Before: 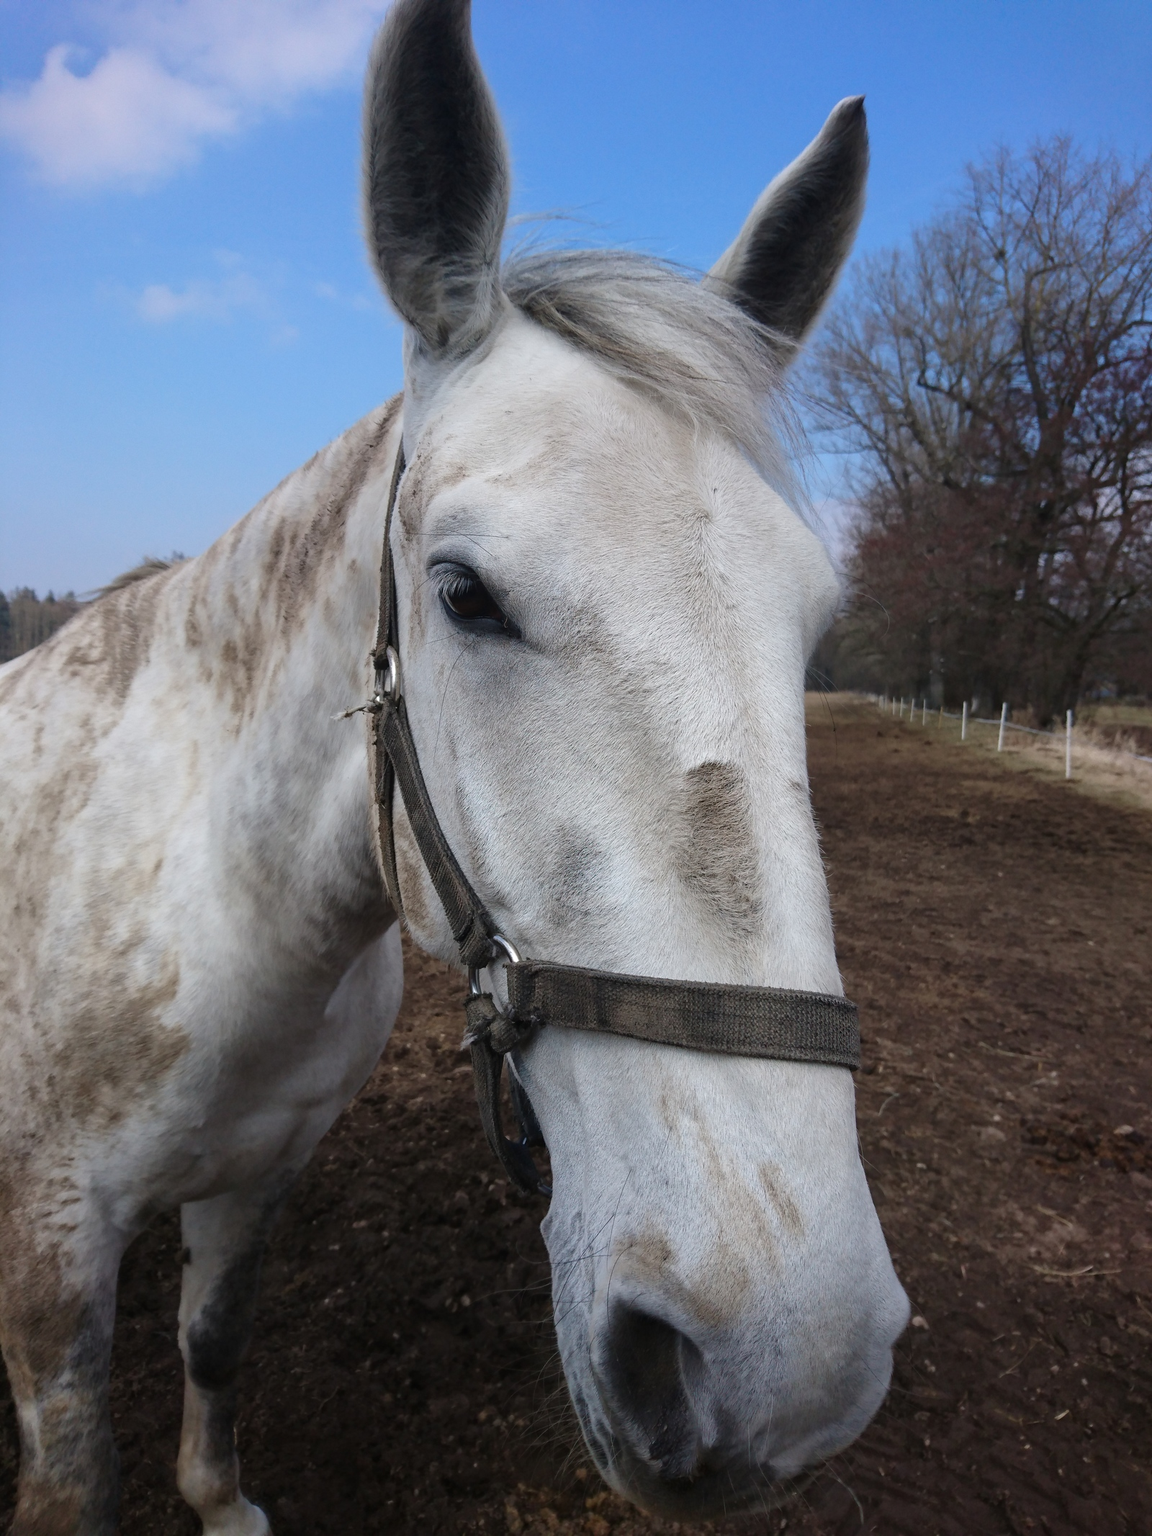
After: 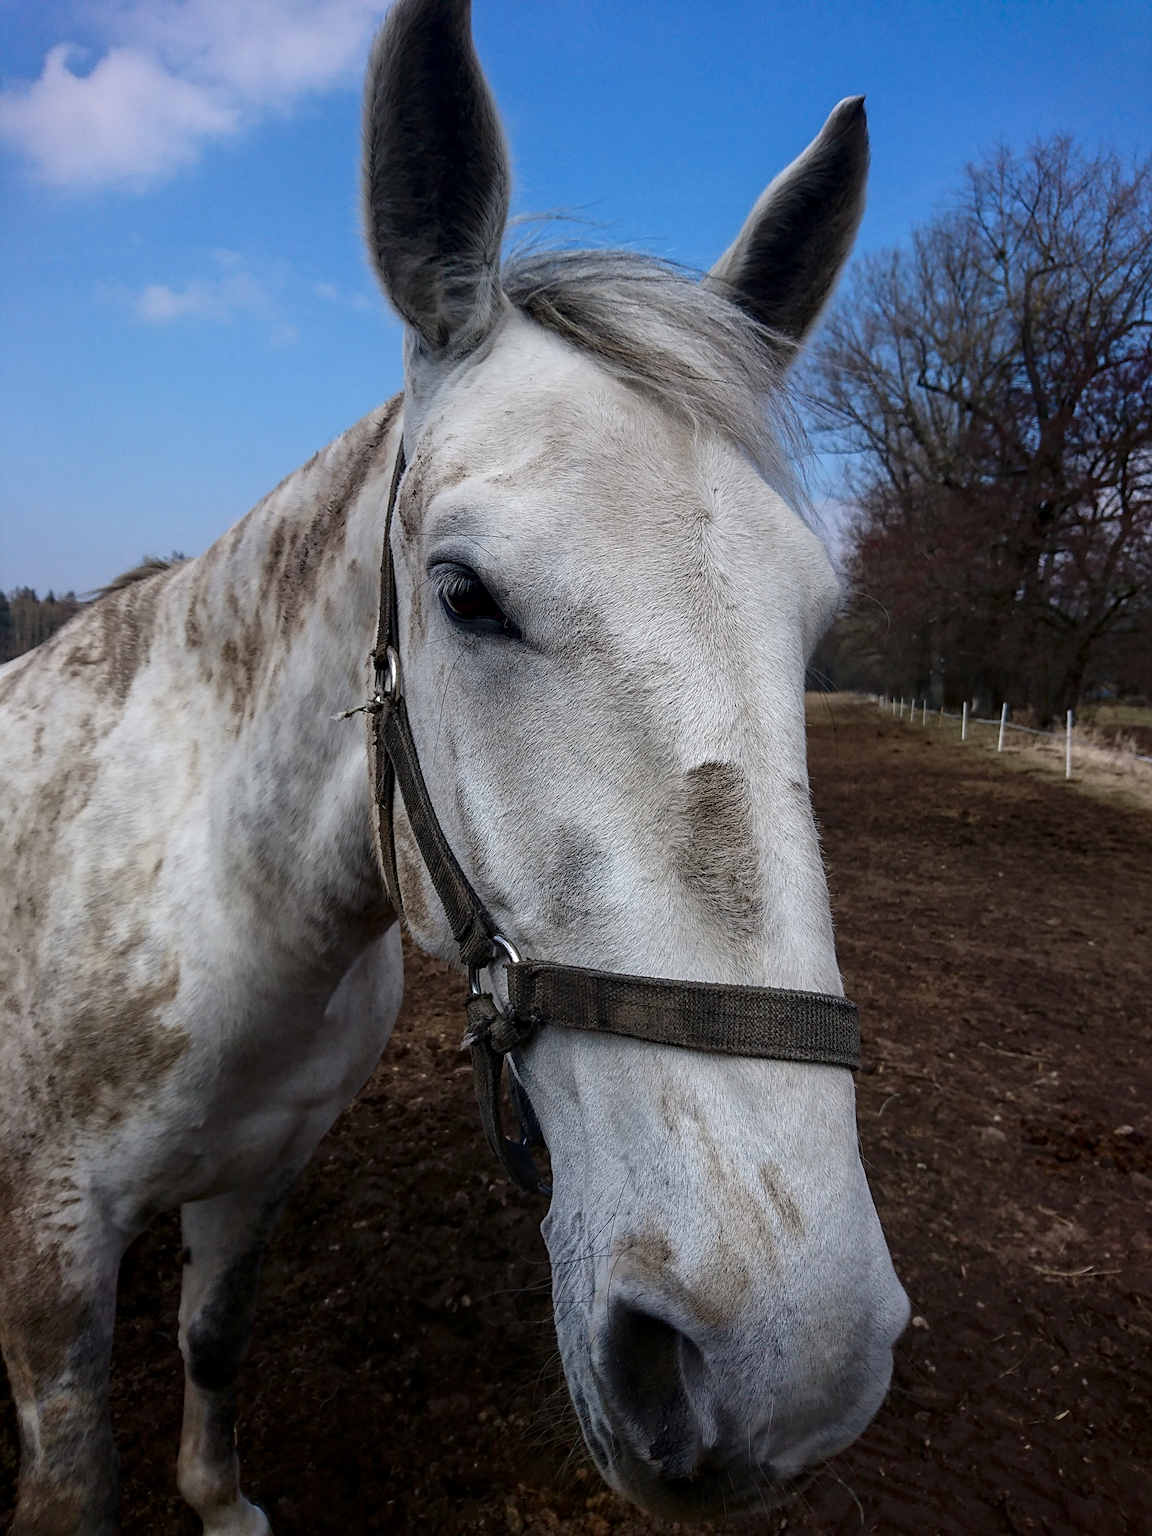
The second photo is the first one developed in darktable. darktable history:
contrast brightness saturation: contrast 0.068, brightness -0.134, saturation 0.065
local contrast: on, module defaults
sharpen: on, module defaults
